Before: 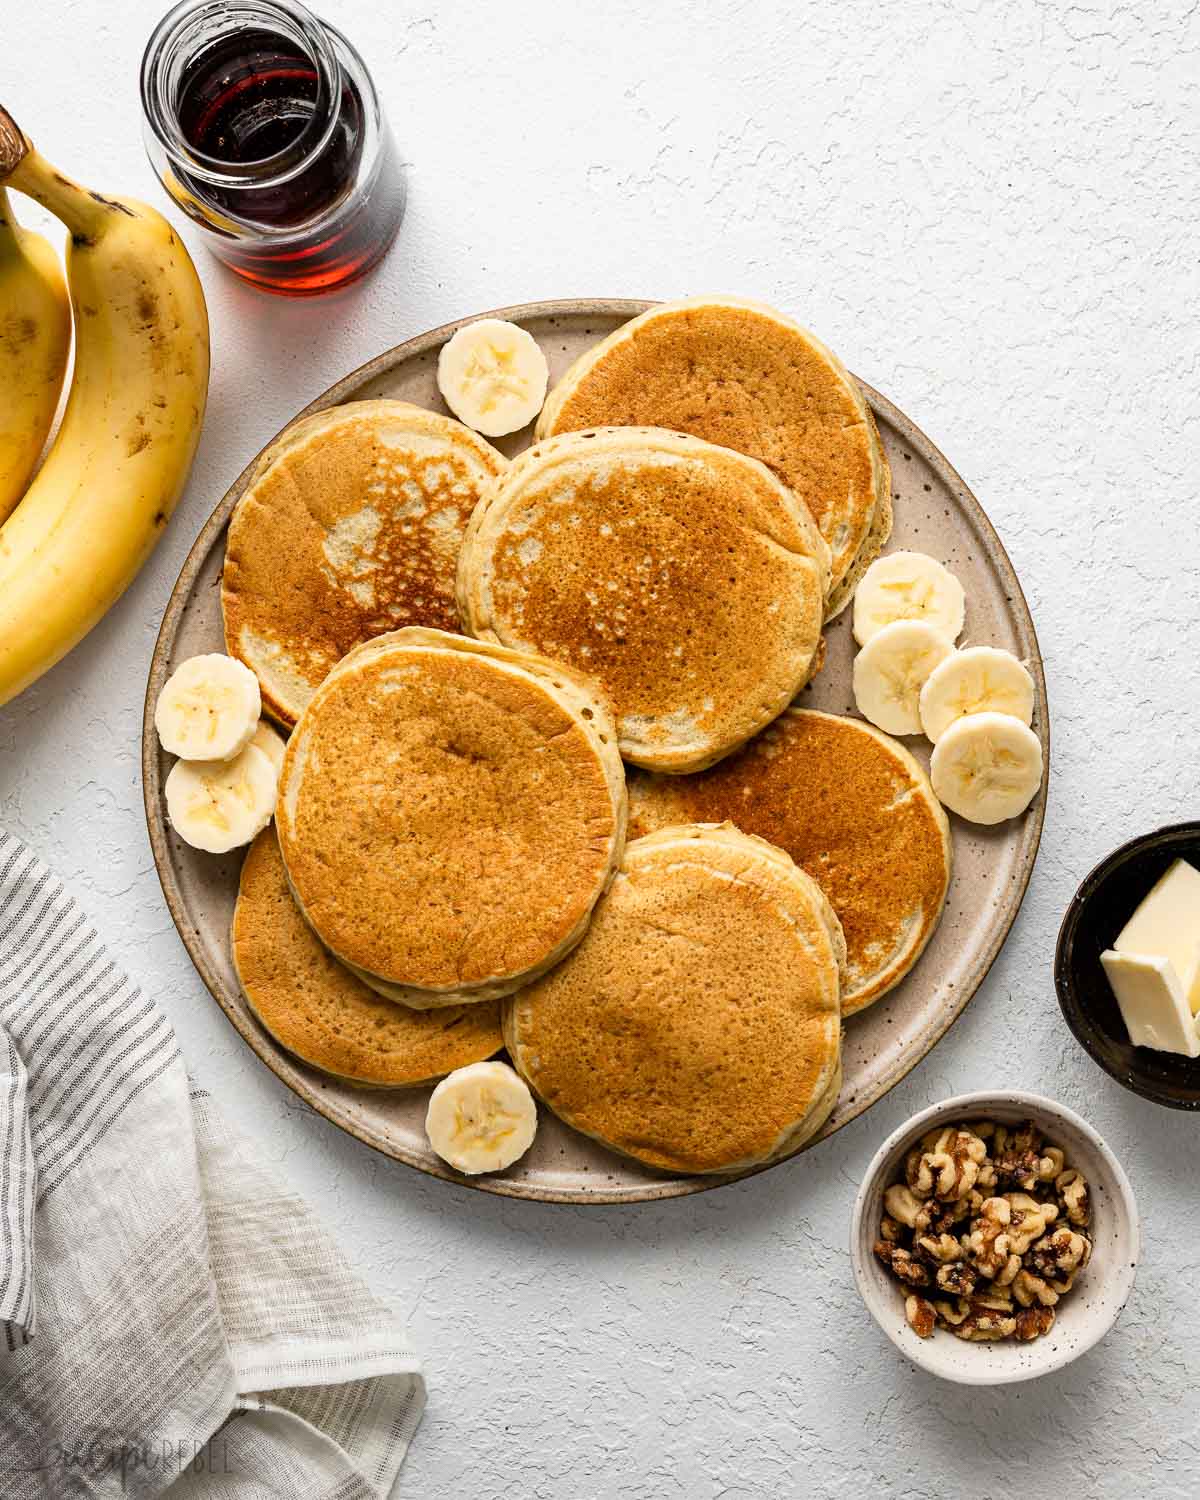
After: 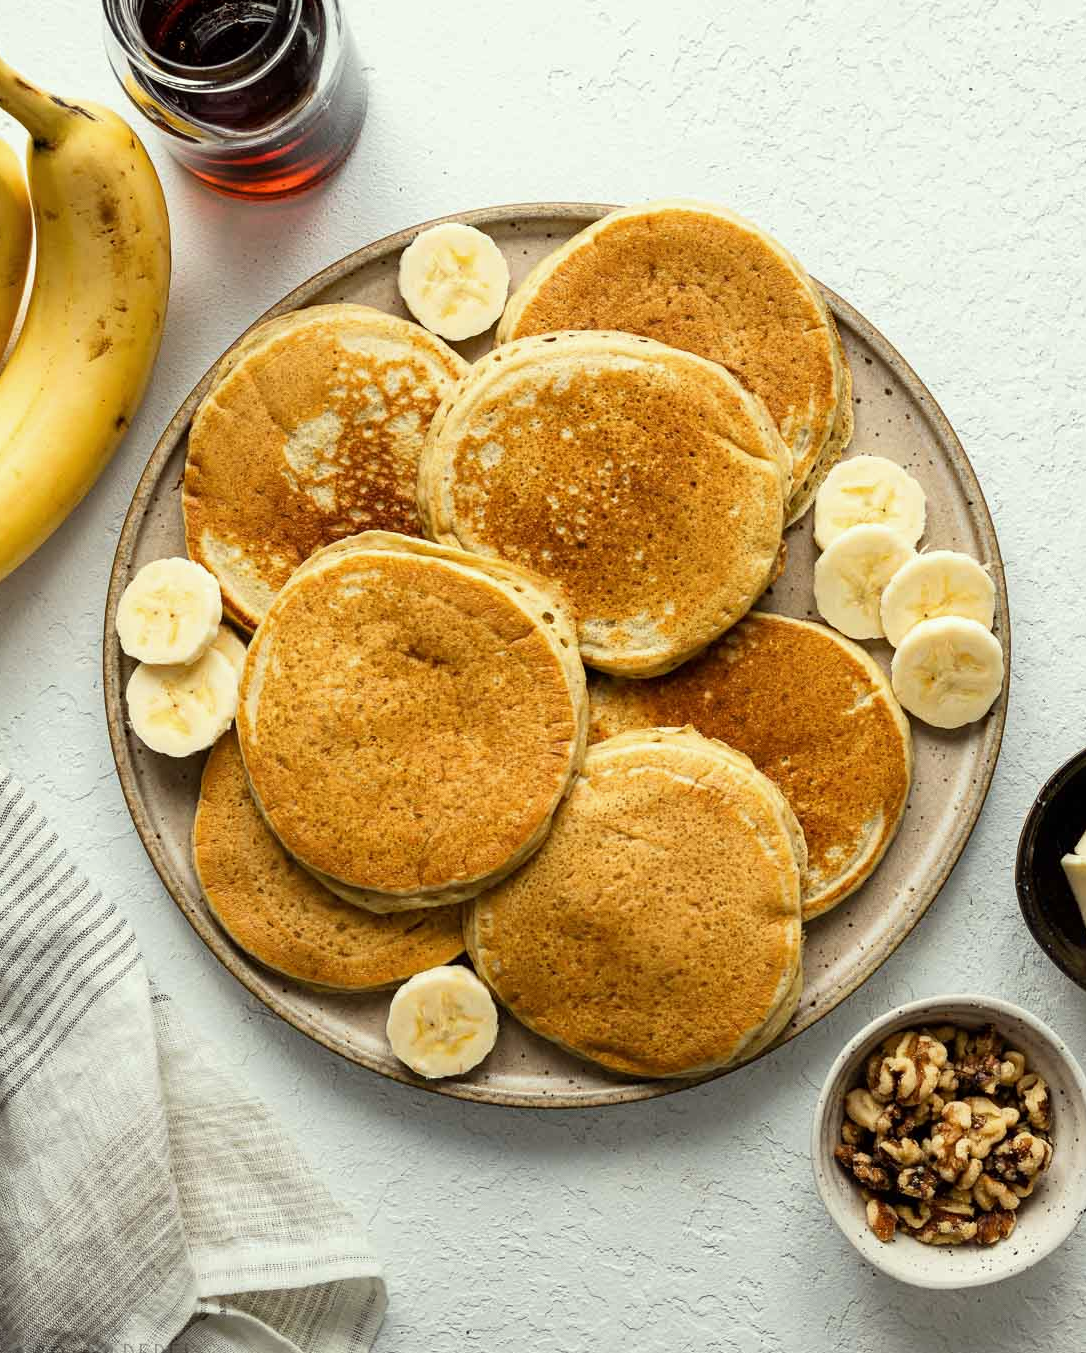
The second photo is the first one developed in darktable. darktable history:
color correction: highlights a* -4.57, highlights b* 5.04, saturation 0.941
crop: left 3.309%, top 6.452%, right 6.151%, bottom 3.317%
